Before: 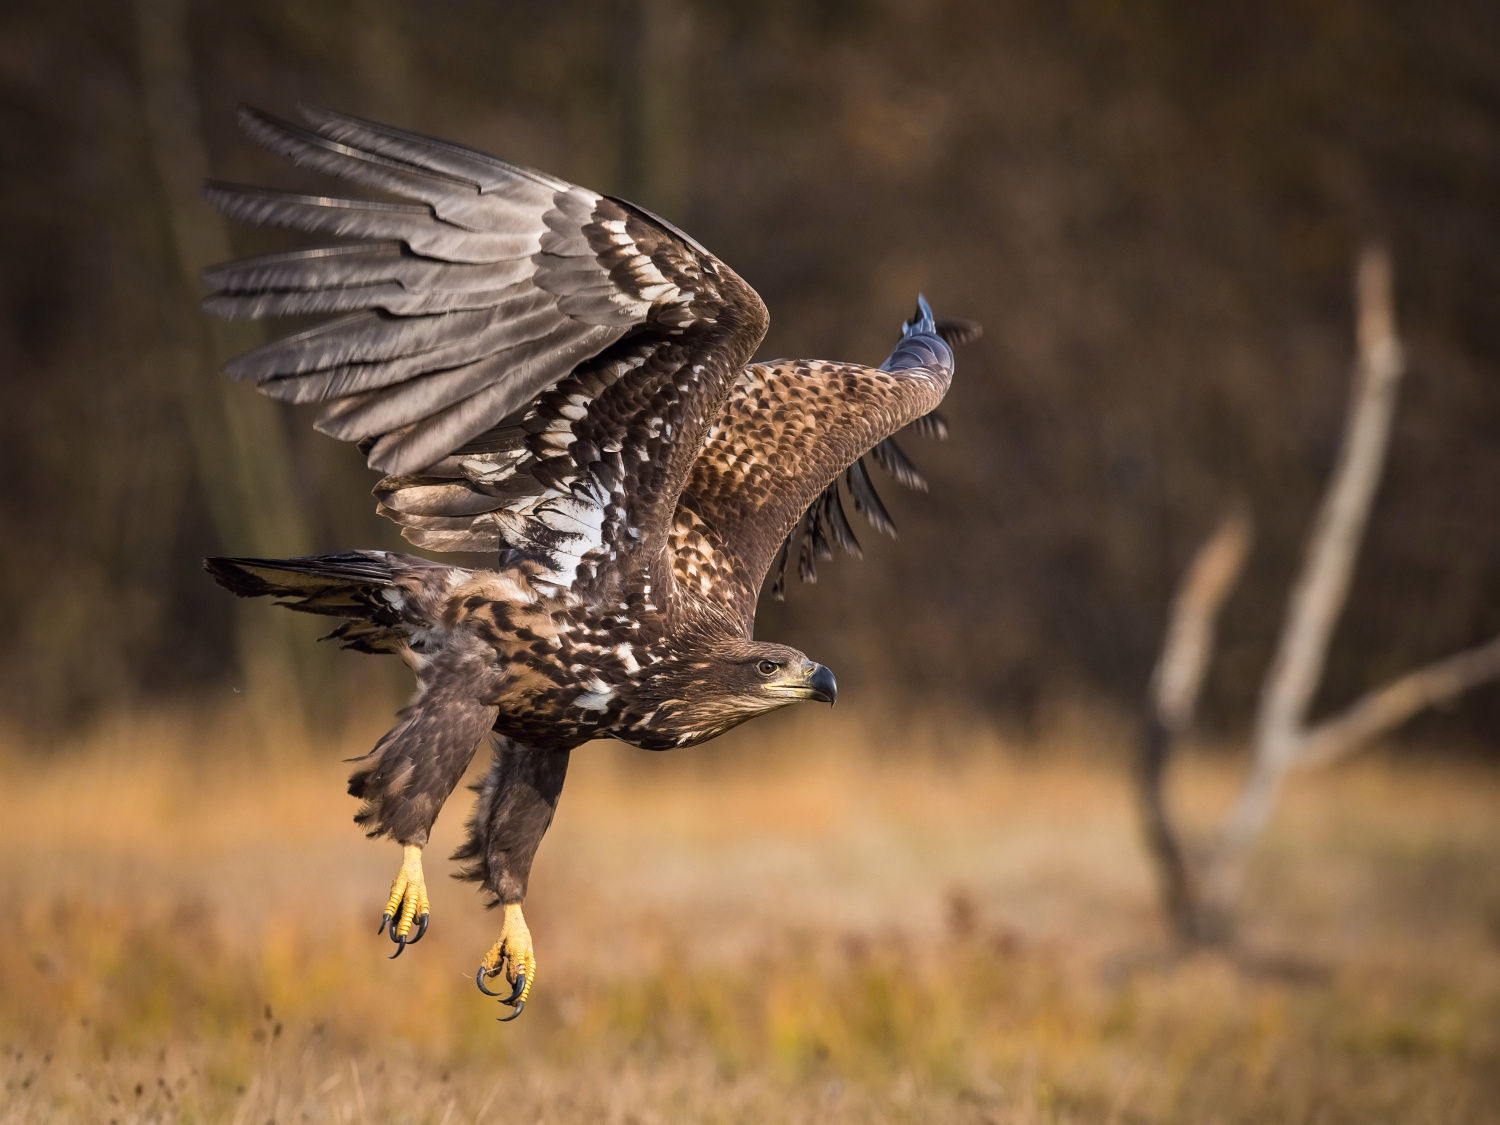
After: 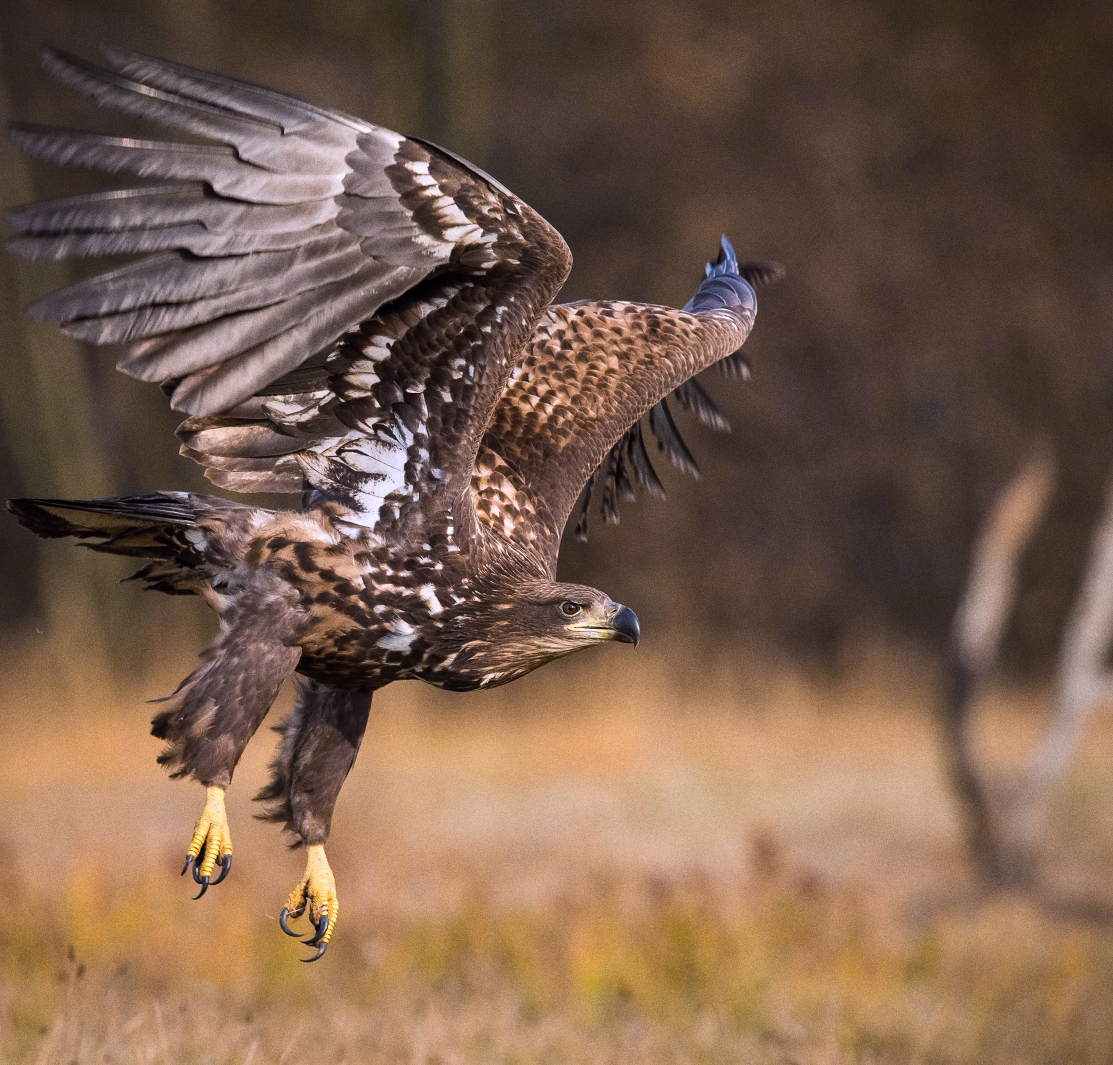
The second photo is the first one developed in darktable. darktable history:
crop and rotate: left 13.15%, top 5.251%, right 12.609%
grain: coarseness 0.09 ISO
white balance: red 1.004, blue 1.096
